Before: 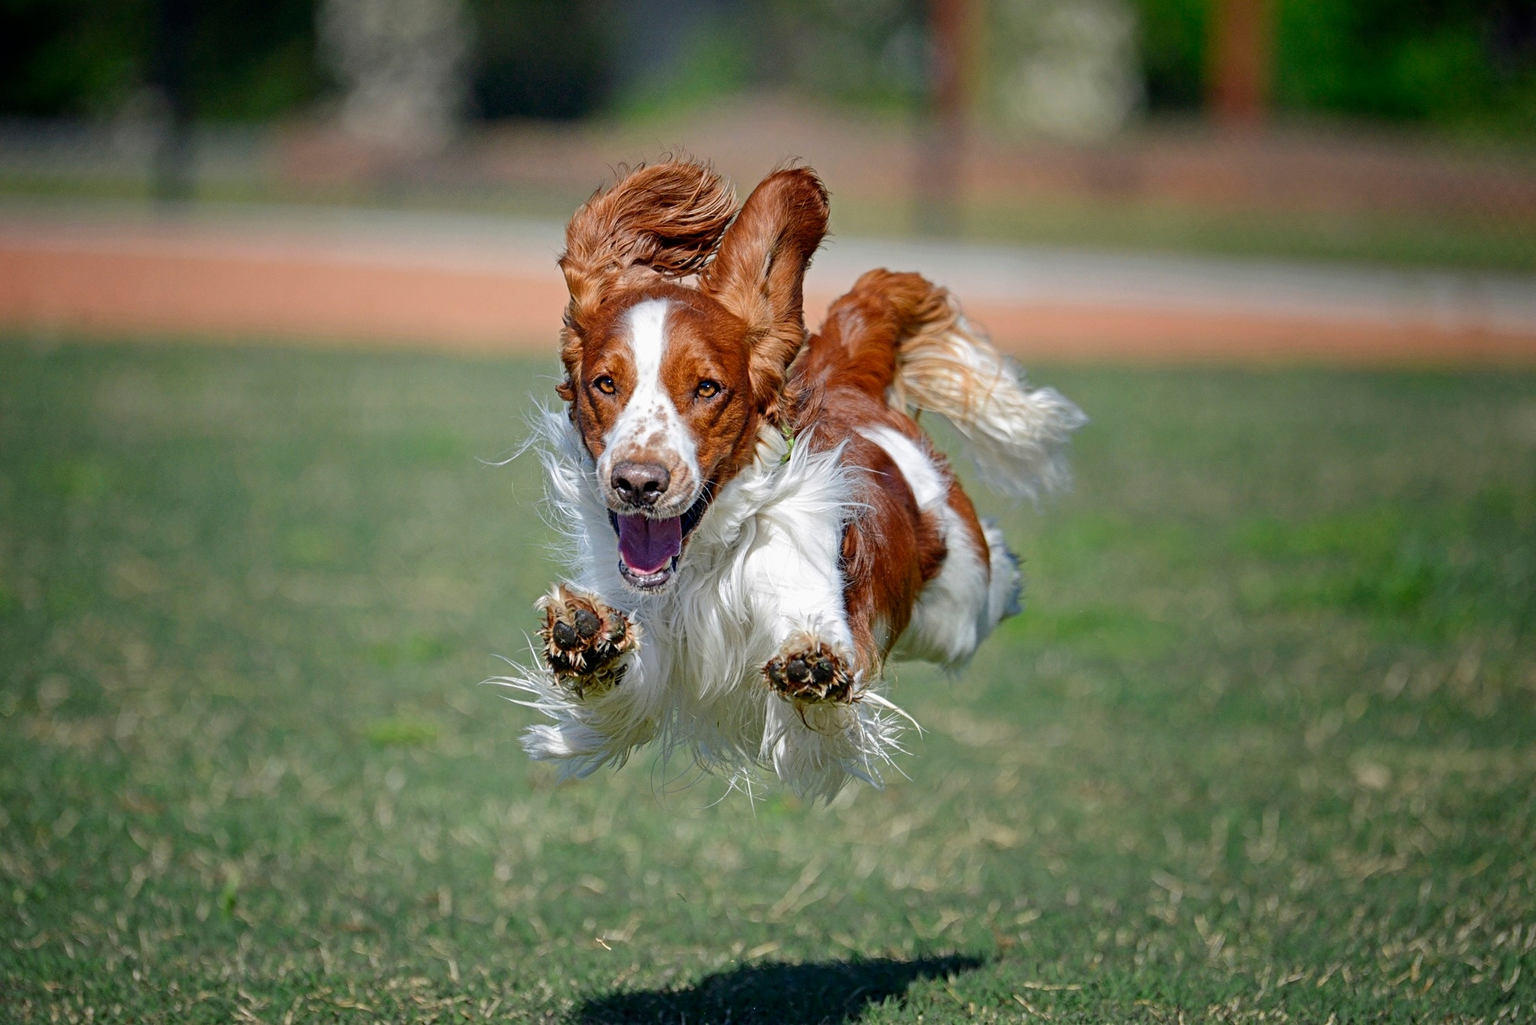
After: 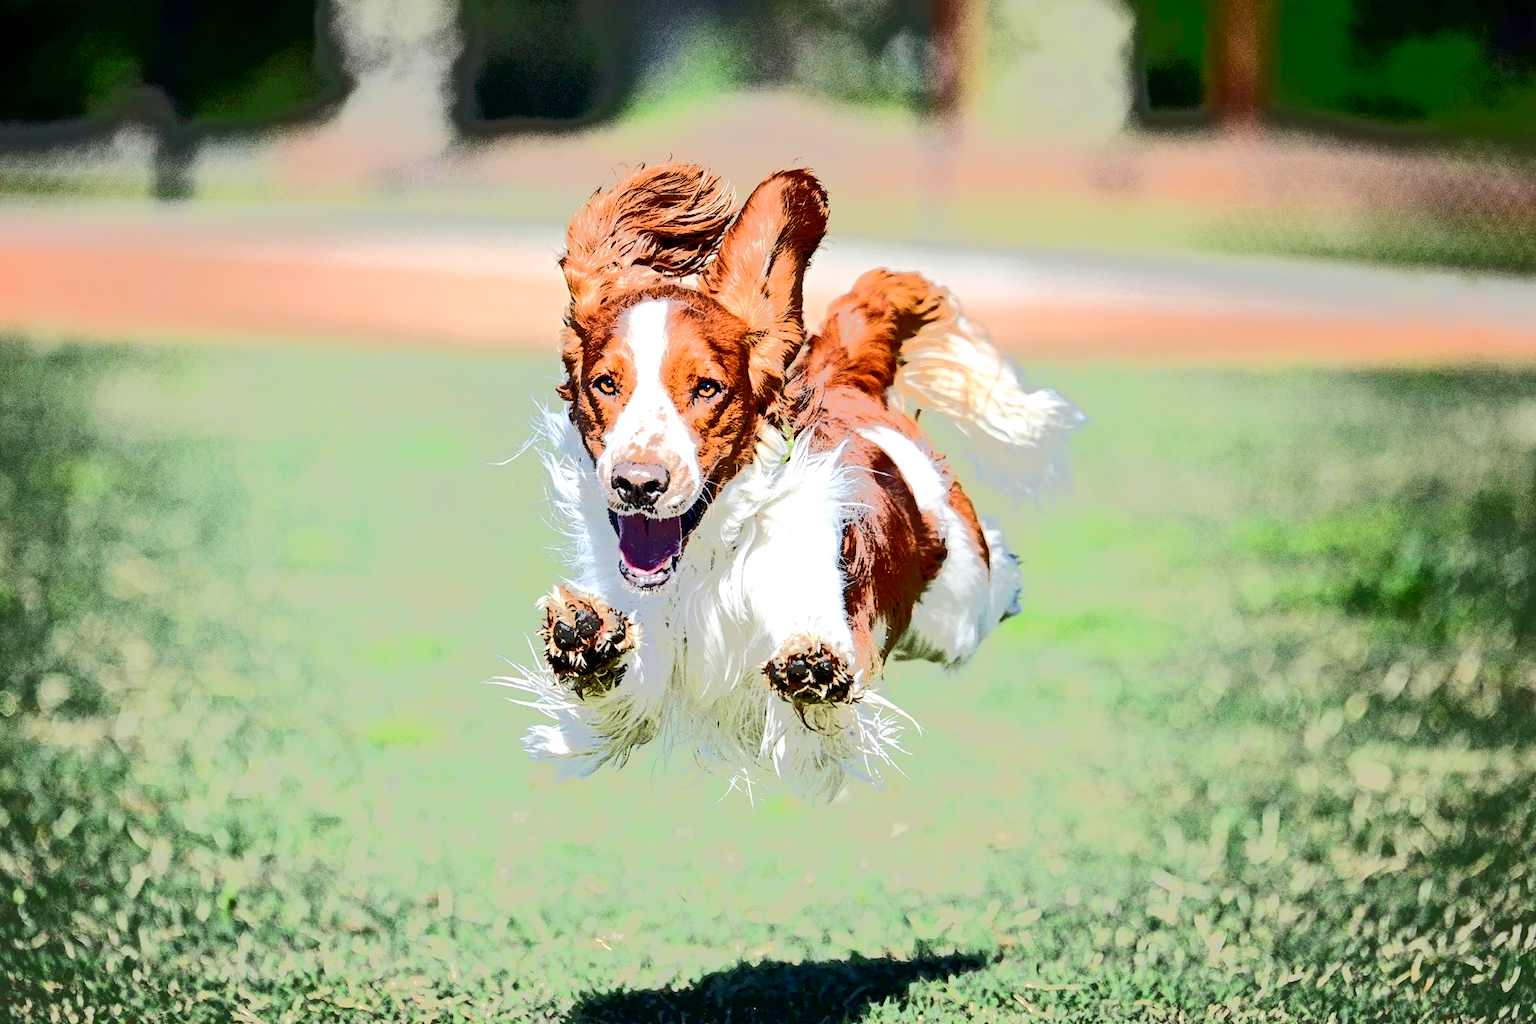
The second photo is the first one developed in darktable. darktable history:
exposure: exposure 0.665 EV, compensate highlight preservation false
tone equalizer: -7 EV -0.63 EV, -6 EV 1.04 EV, -5 EV -0.426 EV, -4 EV 0.443 EV, -3 EV 0.42 EV, -2 EV 0.167 EV, -1 EV -0.153 EV, +0 EV -0.367 EV, edges refinement/feathering 500, mask exposure compensation -1.57 EV, preserve details no
contrast brightness saturation: contrast 0.3
